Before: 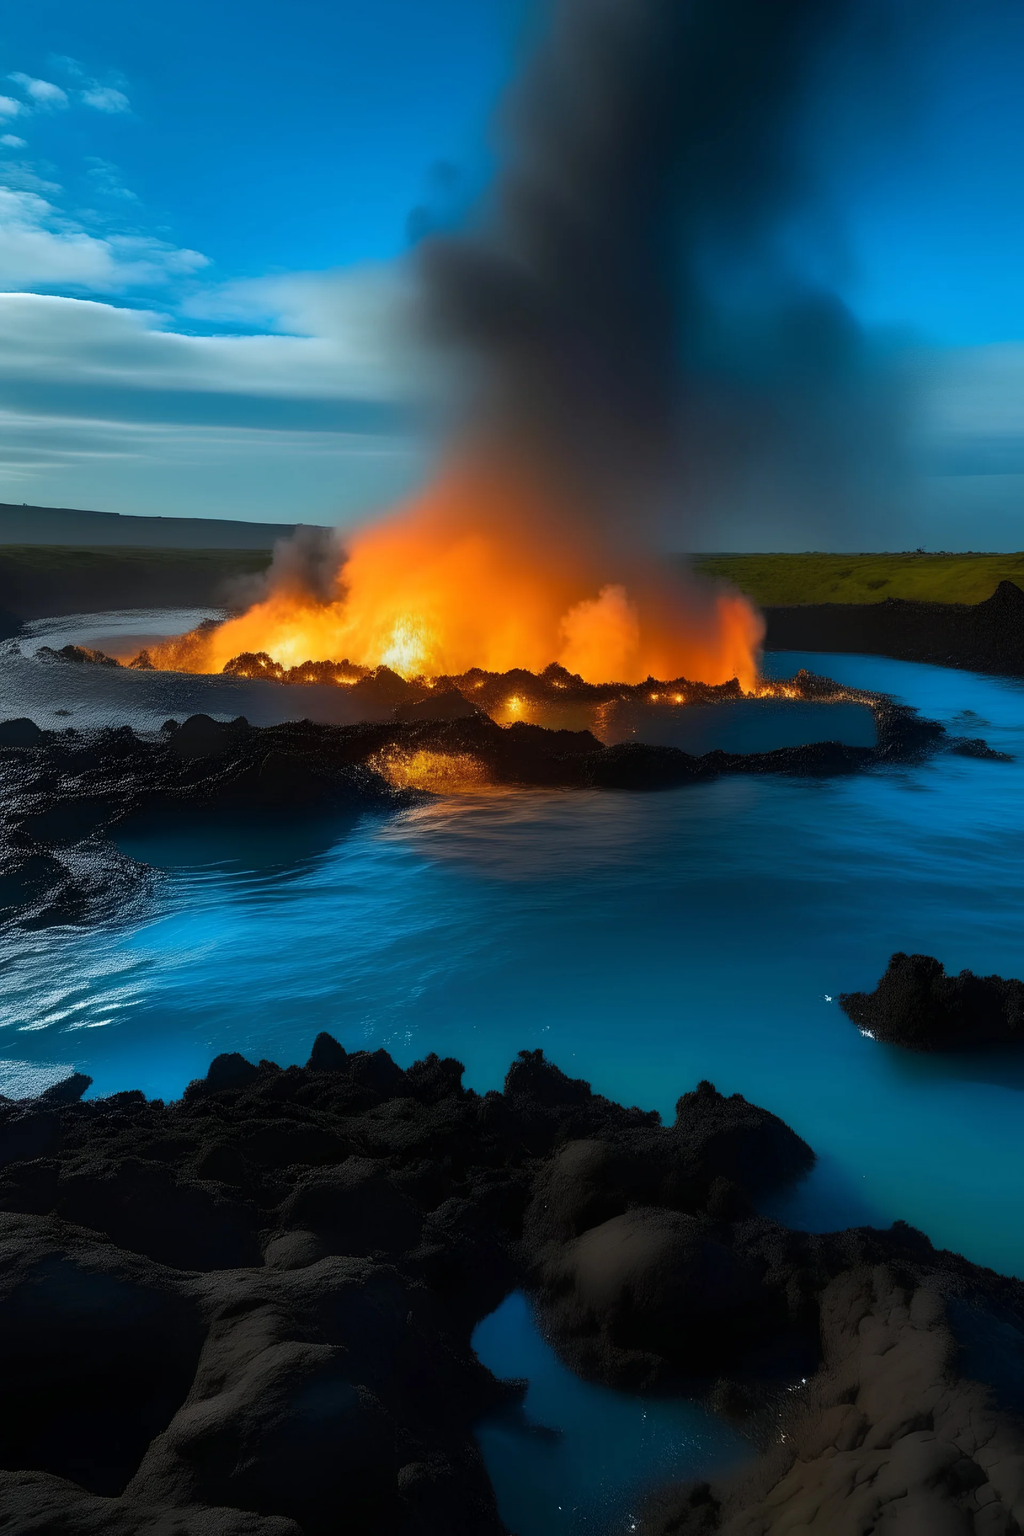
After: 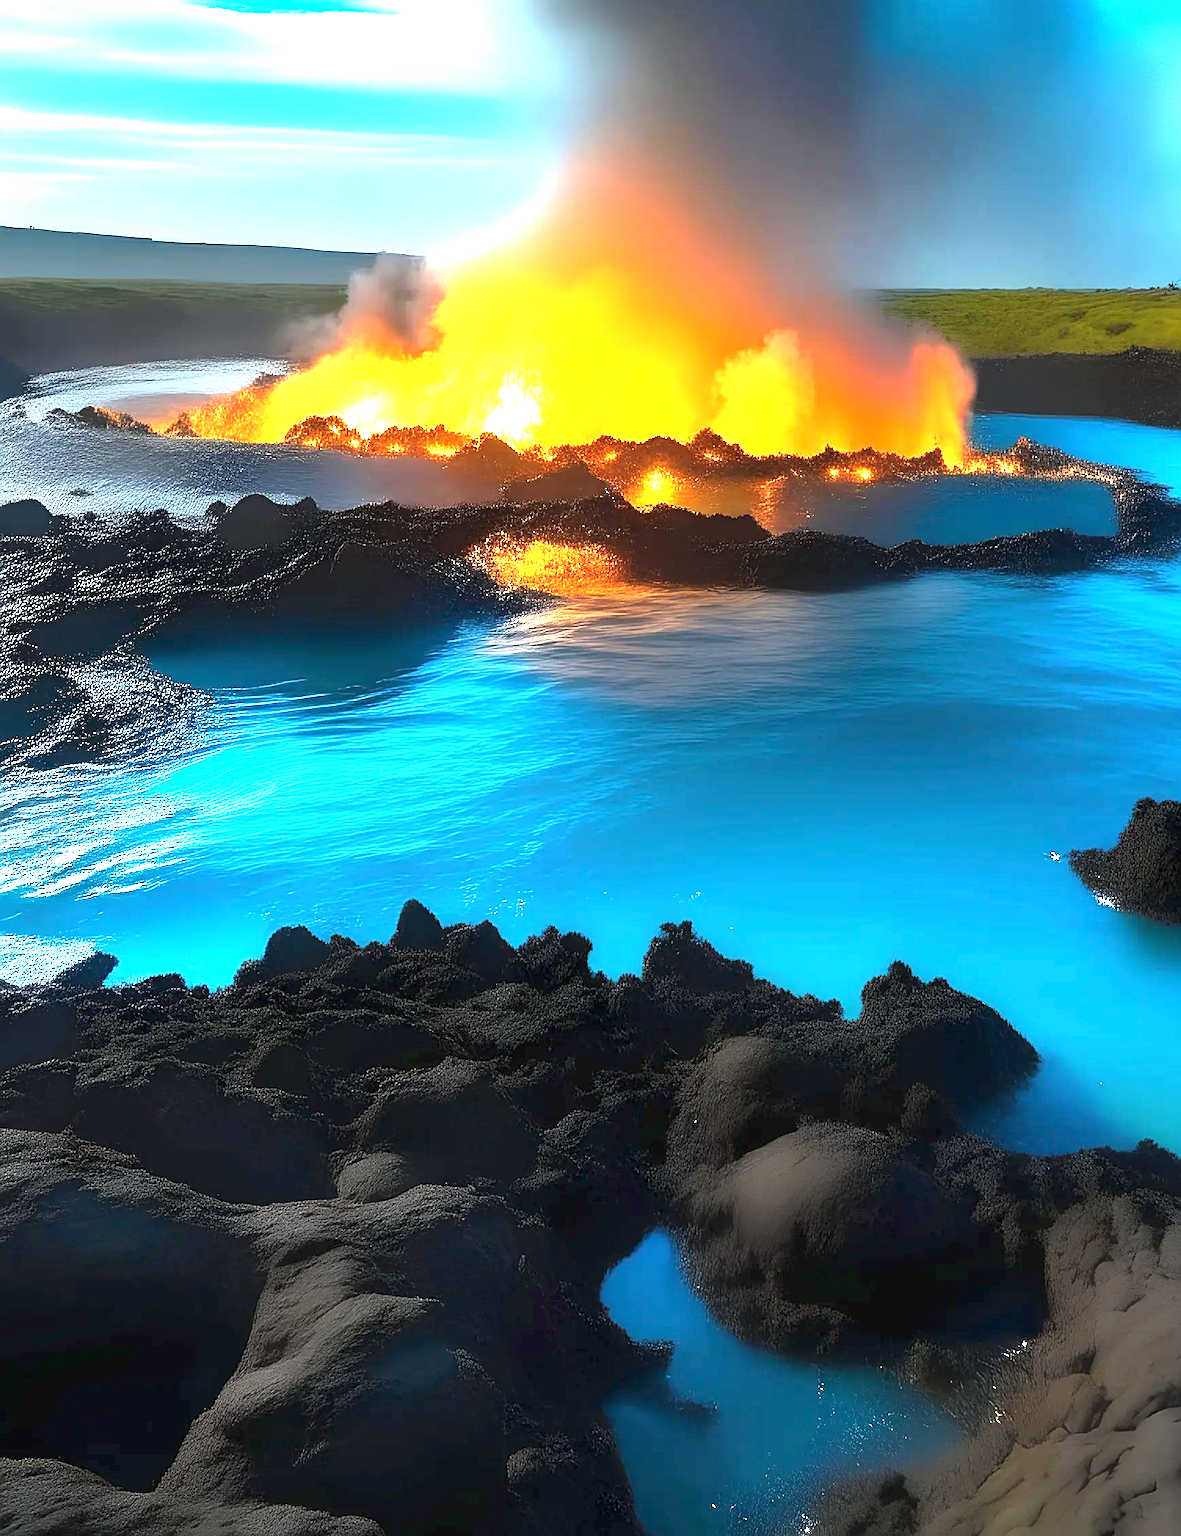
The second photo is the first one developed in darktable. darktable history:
crop: top 21.266%, right 9.378%, bottom 0.23%
sharpen: on, module defaults
exposure: black level correction 0, exposure 2.413 EV, compensate highlight preservation false
